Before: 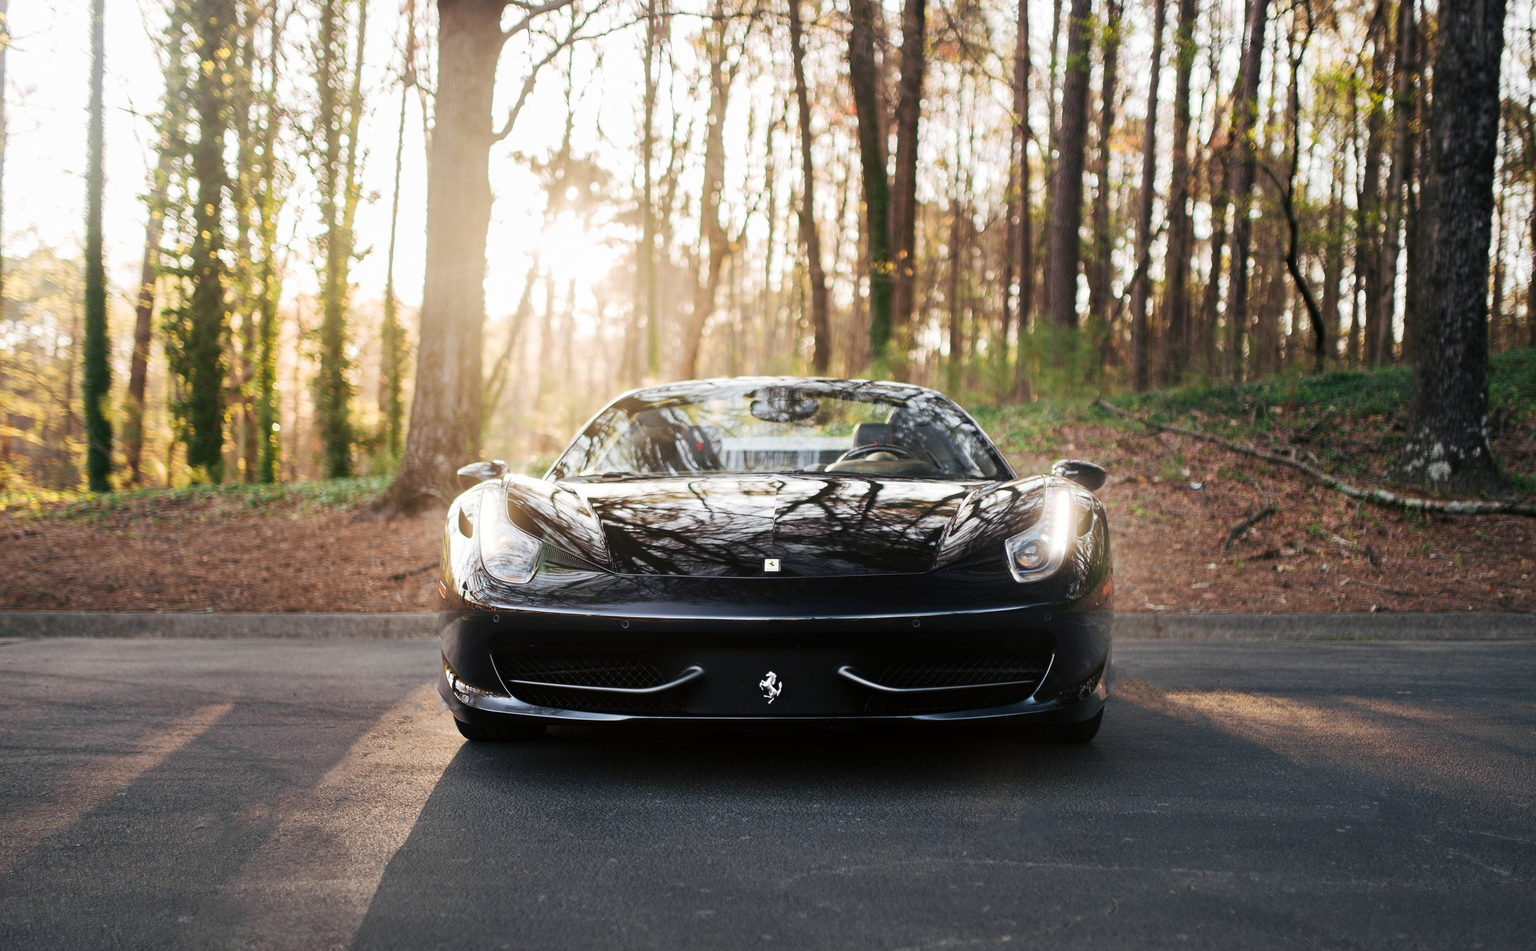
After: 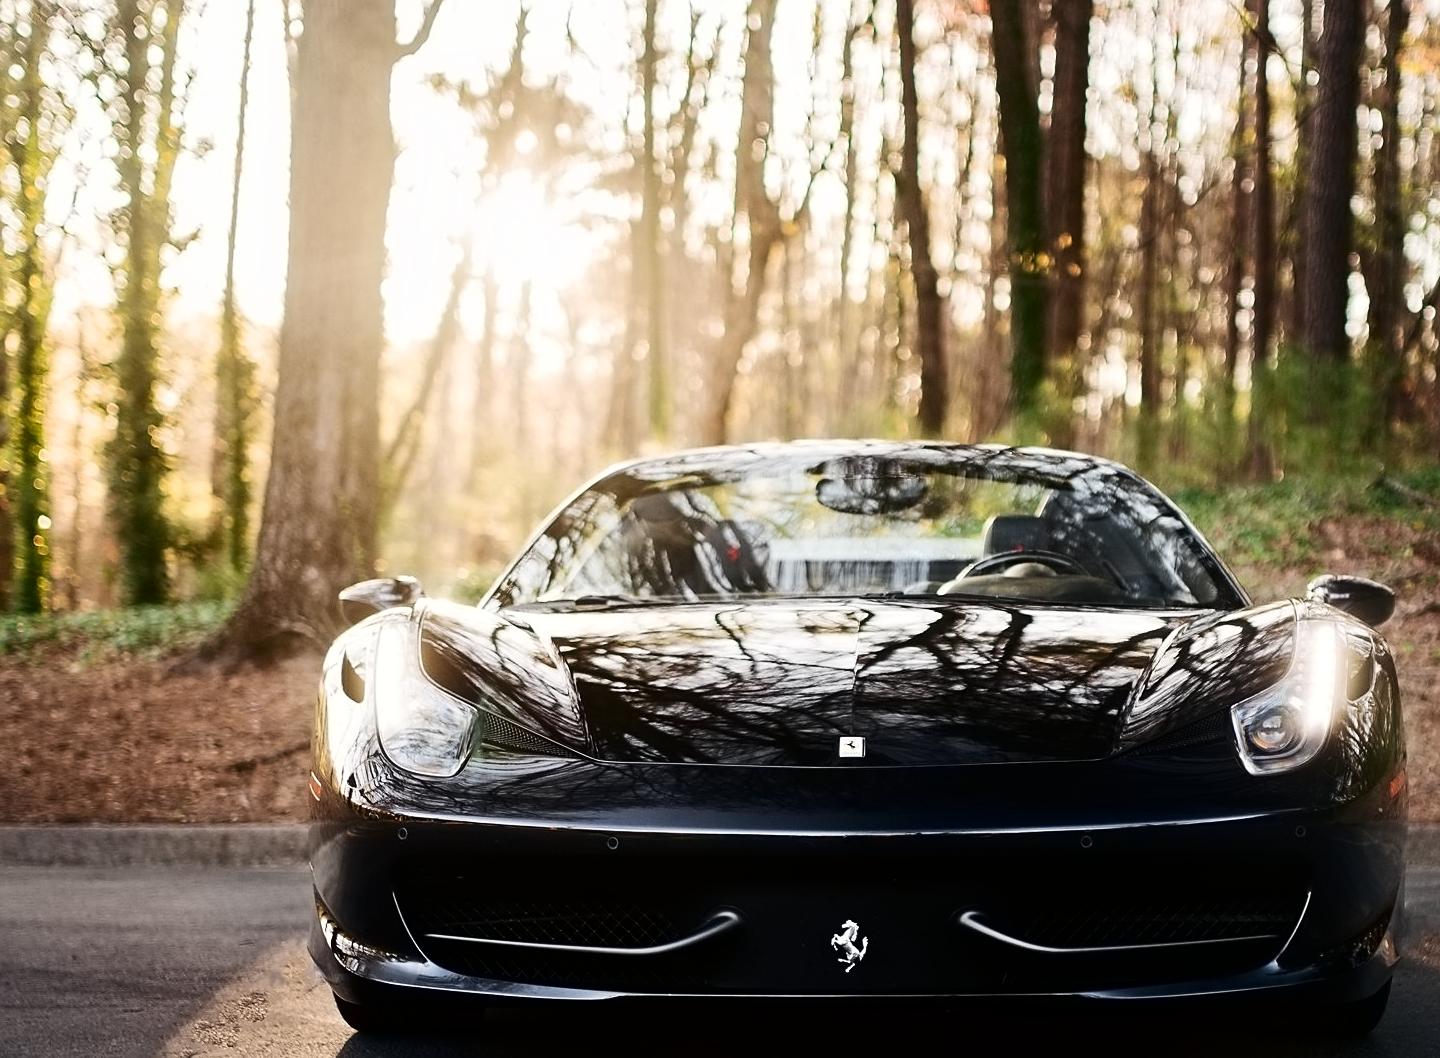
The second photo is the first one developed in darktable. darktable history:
tone equalizer: edges refinement/feathering 500, mask exposure compensation -1.57 EV, preserve details no
sharpen: radius 1.815, amount 0.414, threshold 1.472
contrast brightness saturation: contrast 0.197, brightness -0.106, saturation 0.101
contrast equalizer: octaves 7, y [[0.5 ×6], [0.5 ×6], [0.5 ×6], [0 ×6], [0, 0.039, 0.251, 0.29, 0.293, 0.292]]
crop: left 16.218%, top 11.196%, right 26.163%, bottom 20.45%
